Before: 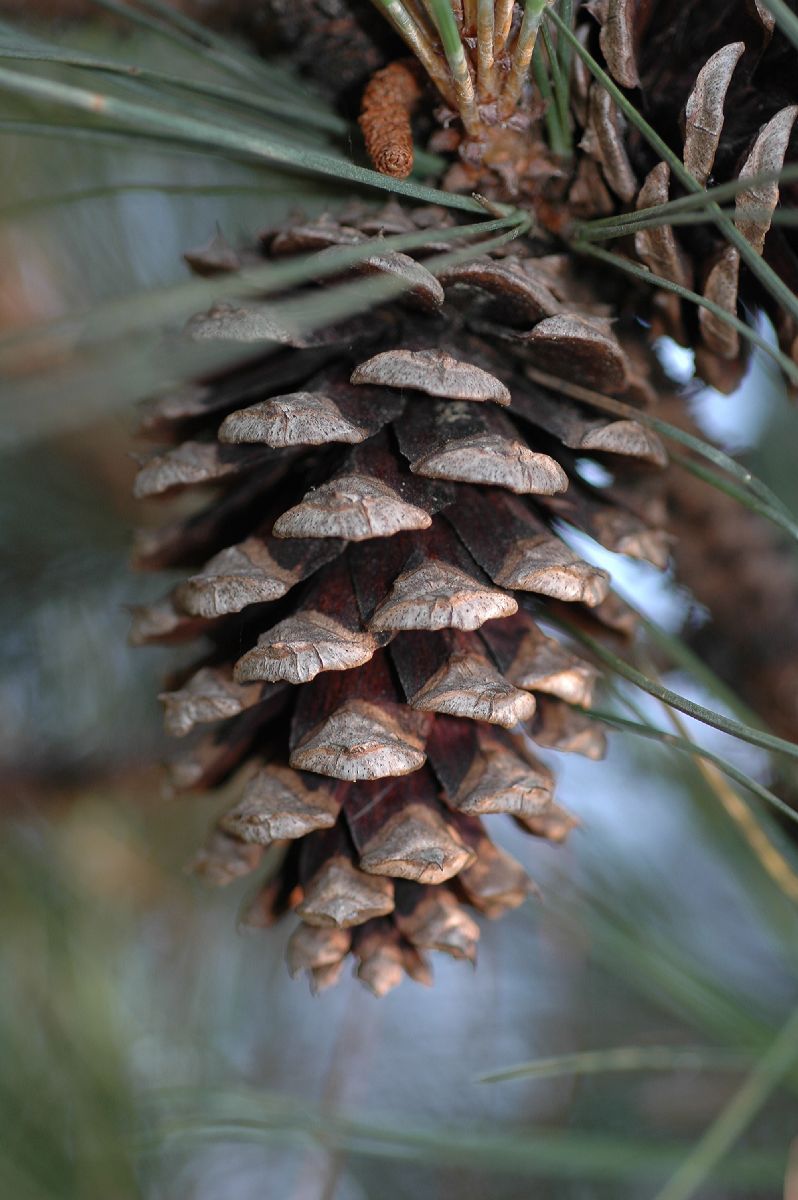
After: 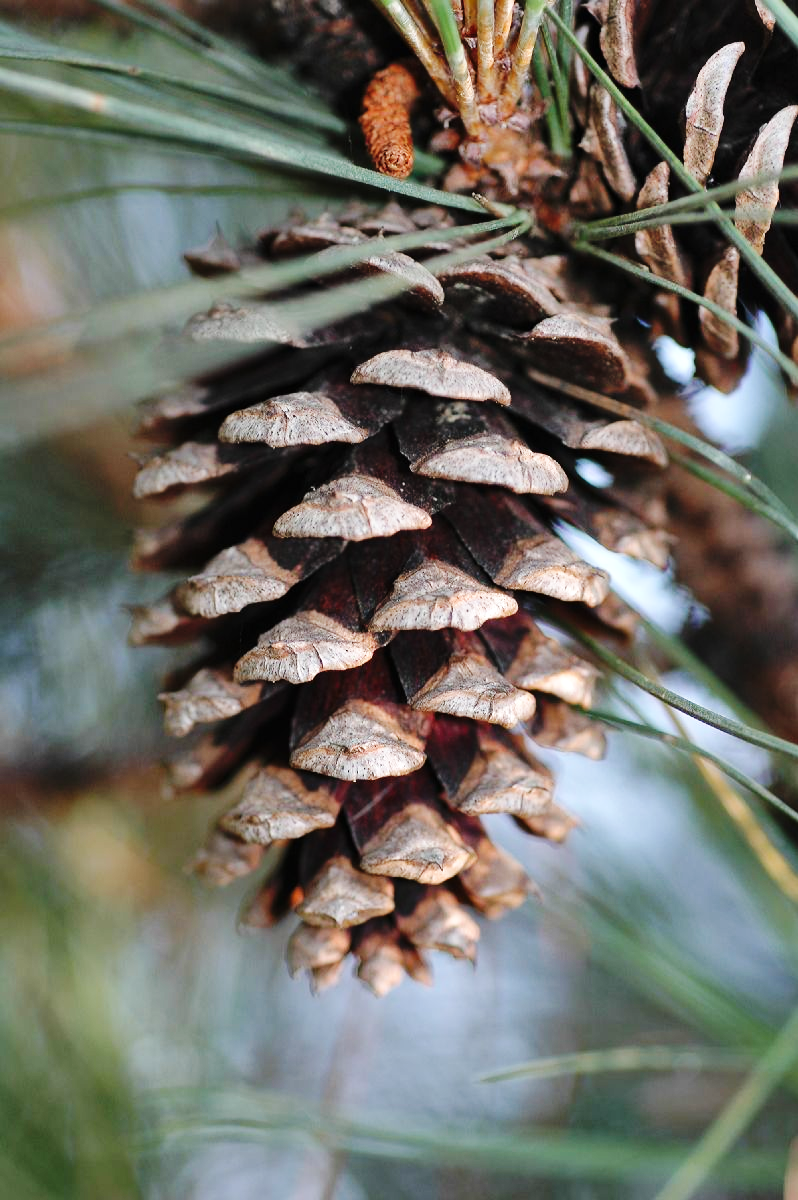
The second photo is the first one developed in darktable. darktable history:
shadows and highlights: shadows 58.91, shadows color adjustment 98.01%, highlights color adjustment 59.22%, soften with gaussian
exposure: black level correction 0, exposure 0.2 EV, compensate exposure bias true, compensate highlight preservation false
base curve: curves: ch0 [(0, 0) (0.036, 0.025) (0.121, 0.166) (0.206, 0.329) (0.605, 0.79) (1, 1)], preserve colors none
